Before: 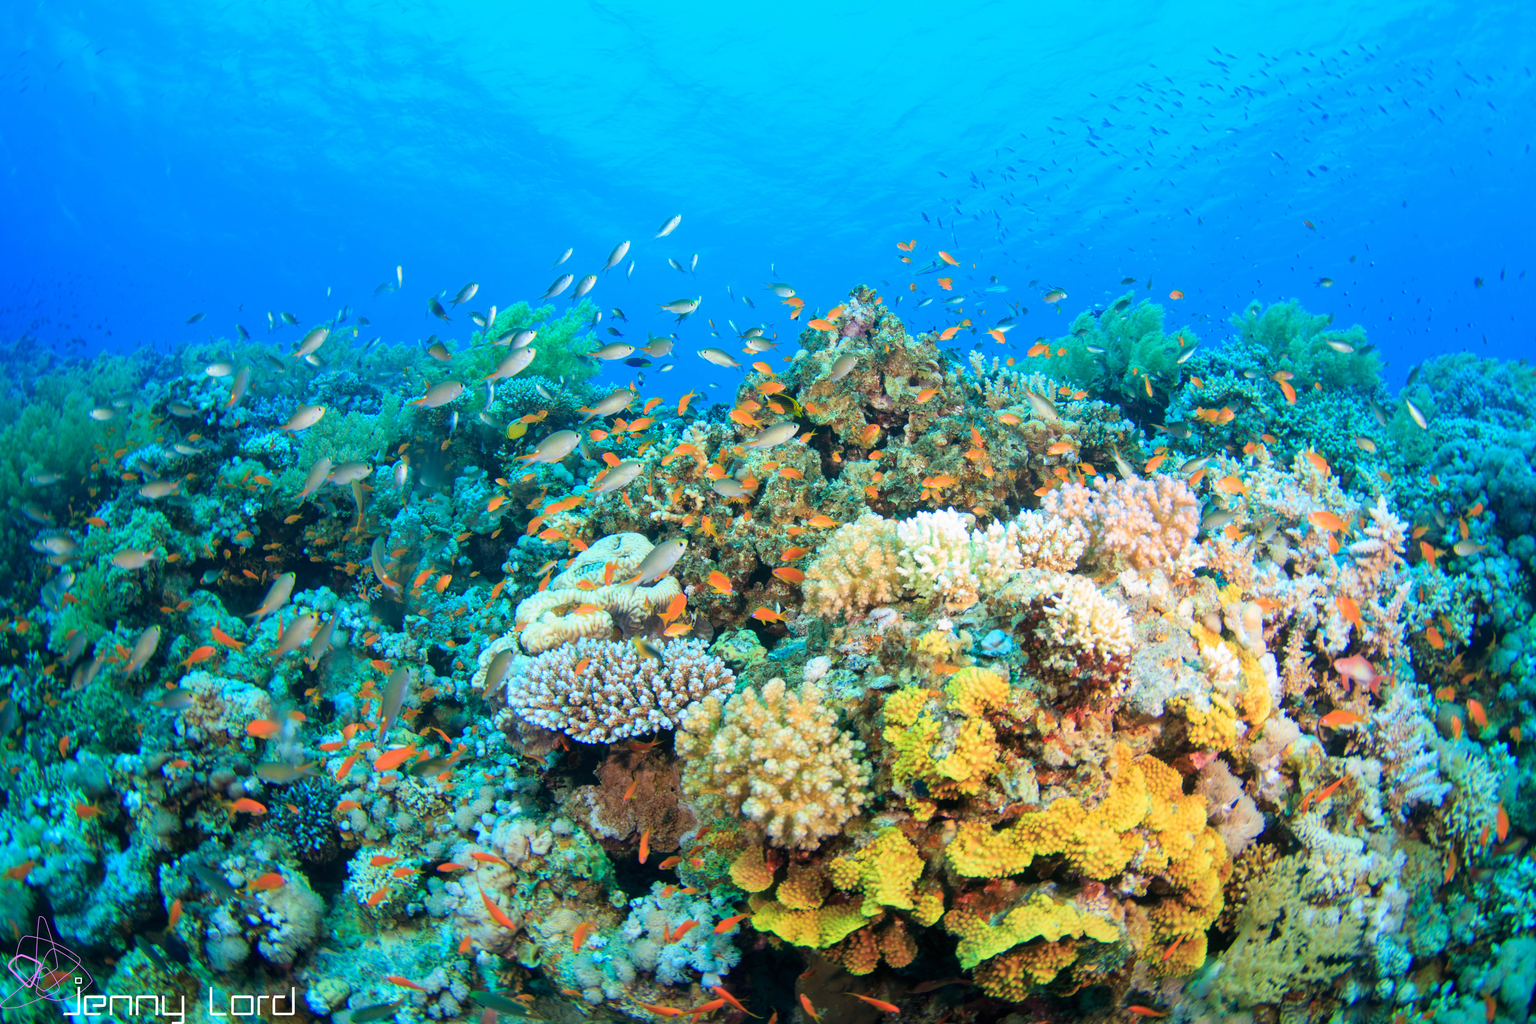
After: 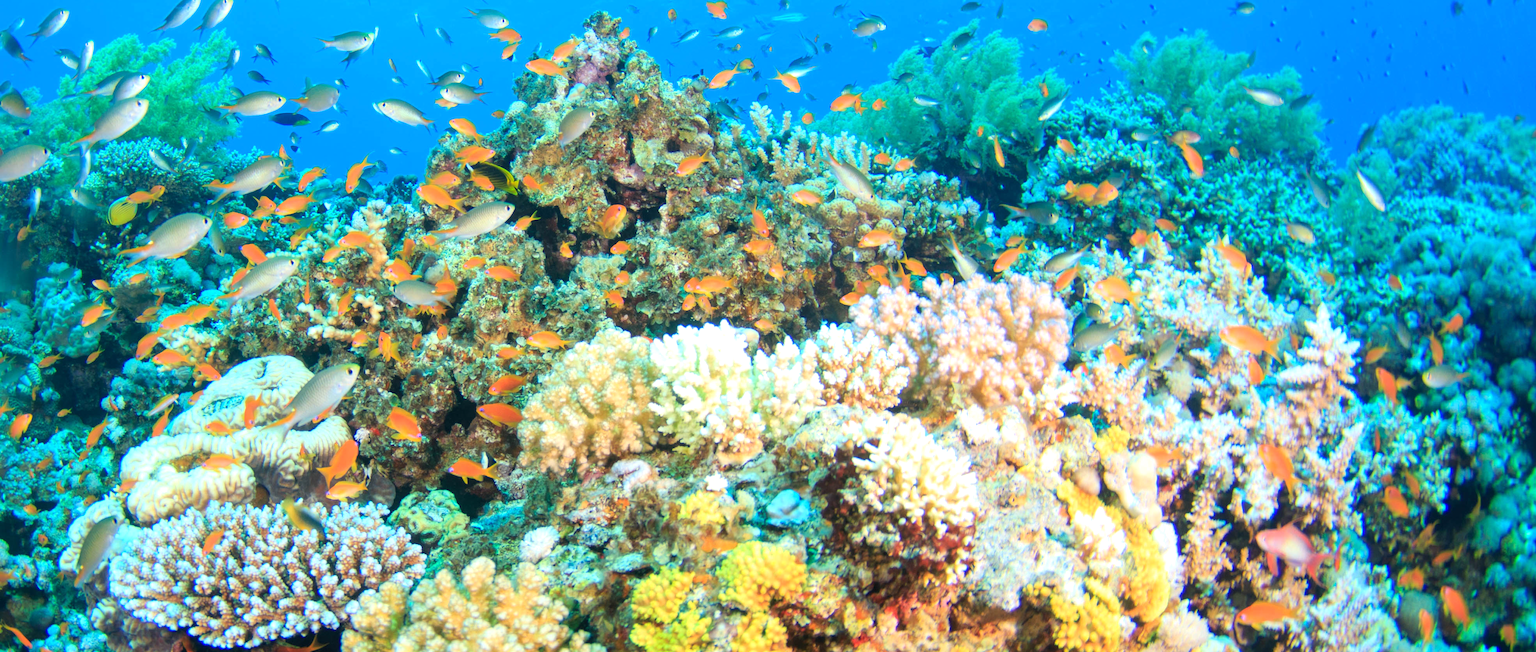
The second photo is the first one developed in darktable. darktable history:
crop and rotate: left 27.938%, top 27.046%, bottom 27.046%
exposure: exposure 0.29 EV, compensate highlight preservation false
